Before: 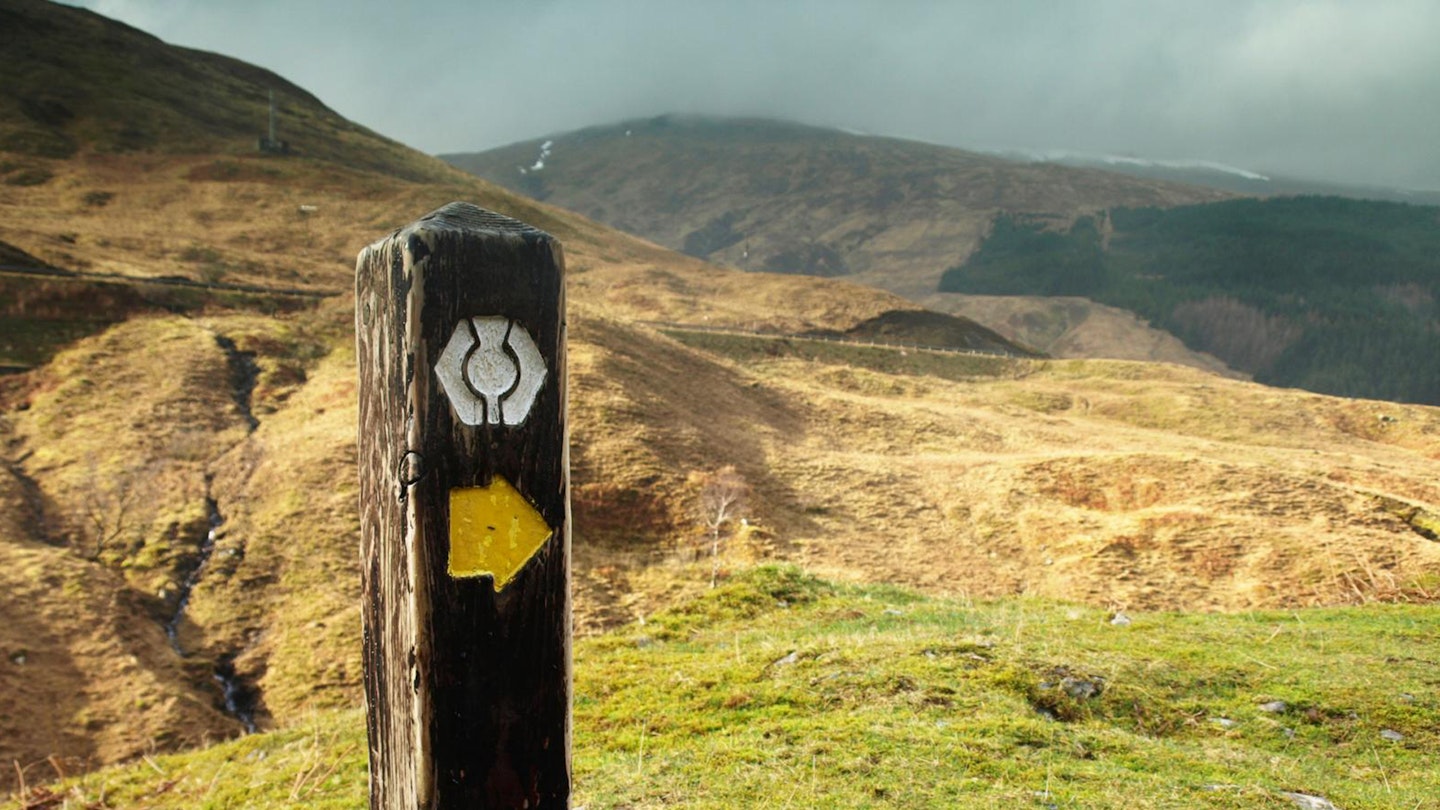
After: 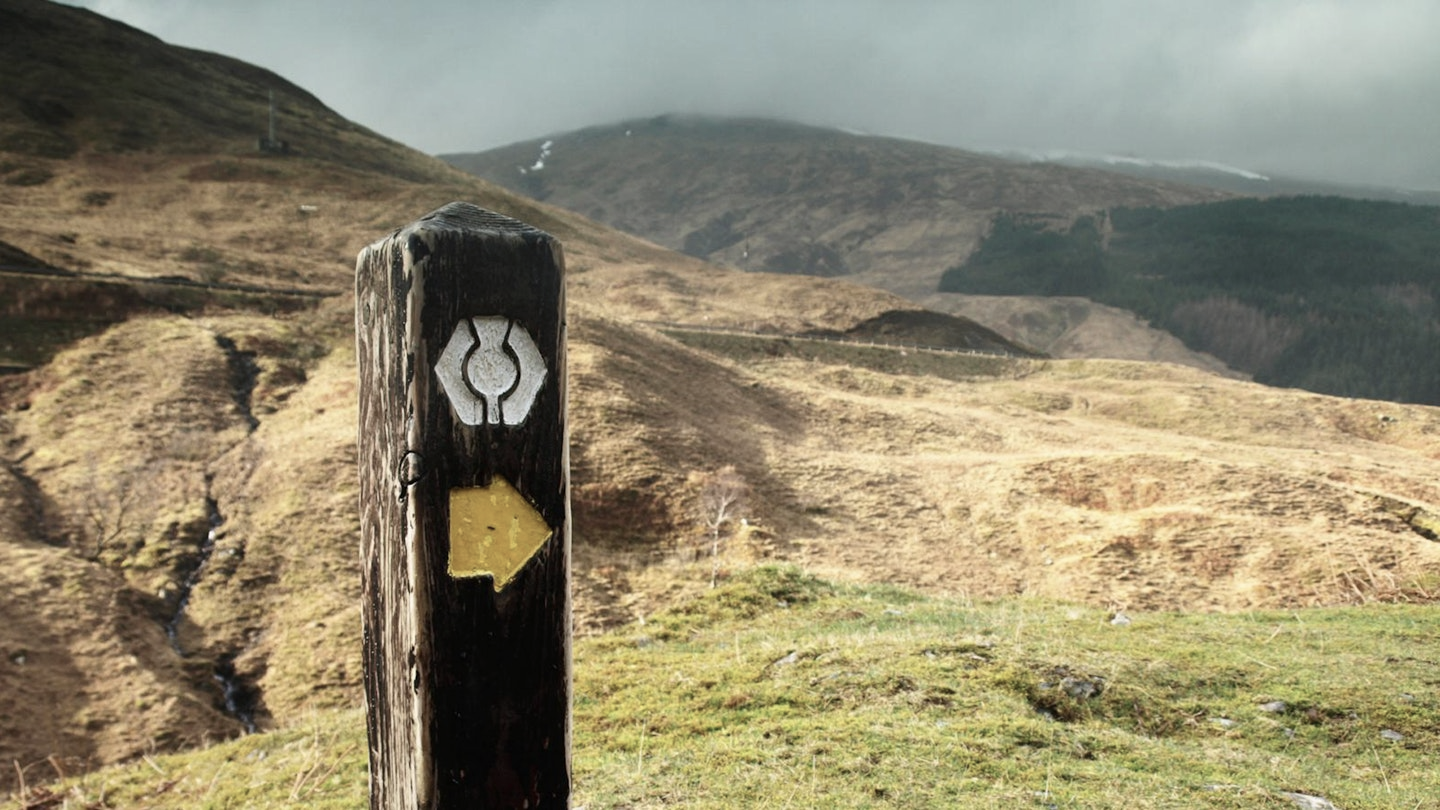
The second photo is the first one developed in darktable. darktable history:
contrast brightness saturation: contrast 0.101, saturation -0.367
